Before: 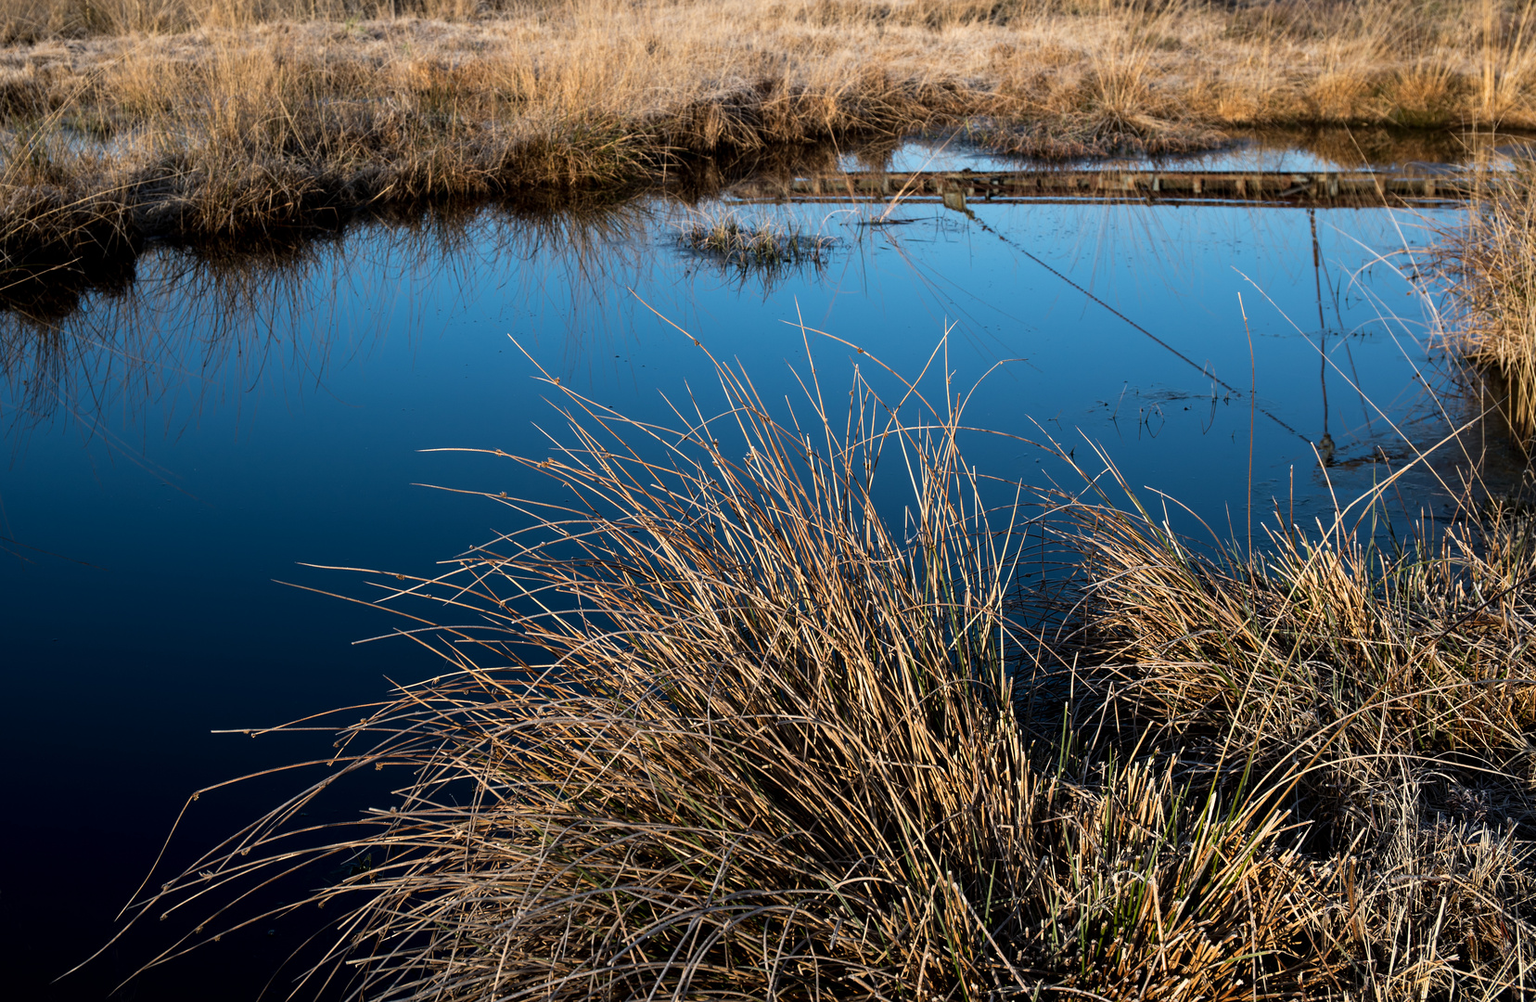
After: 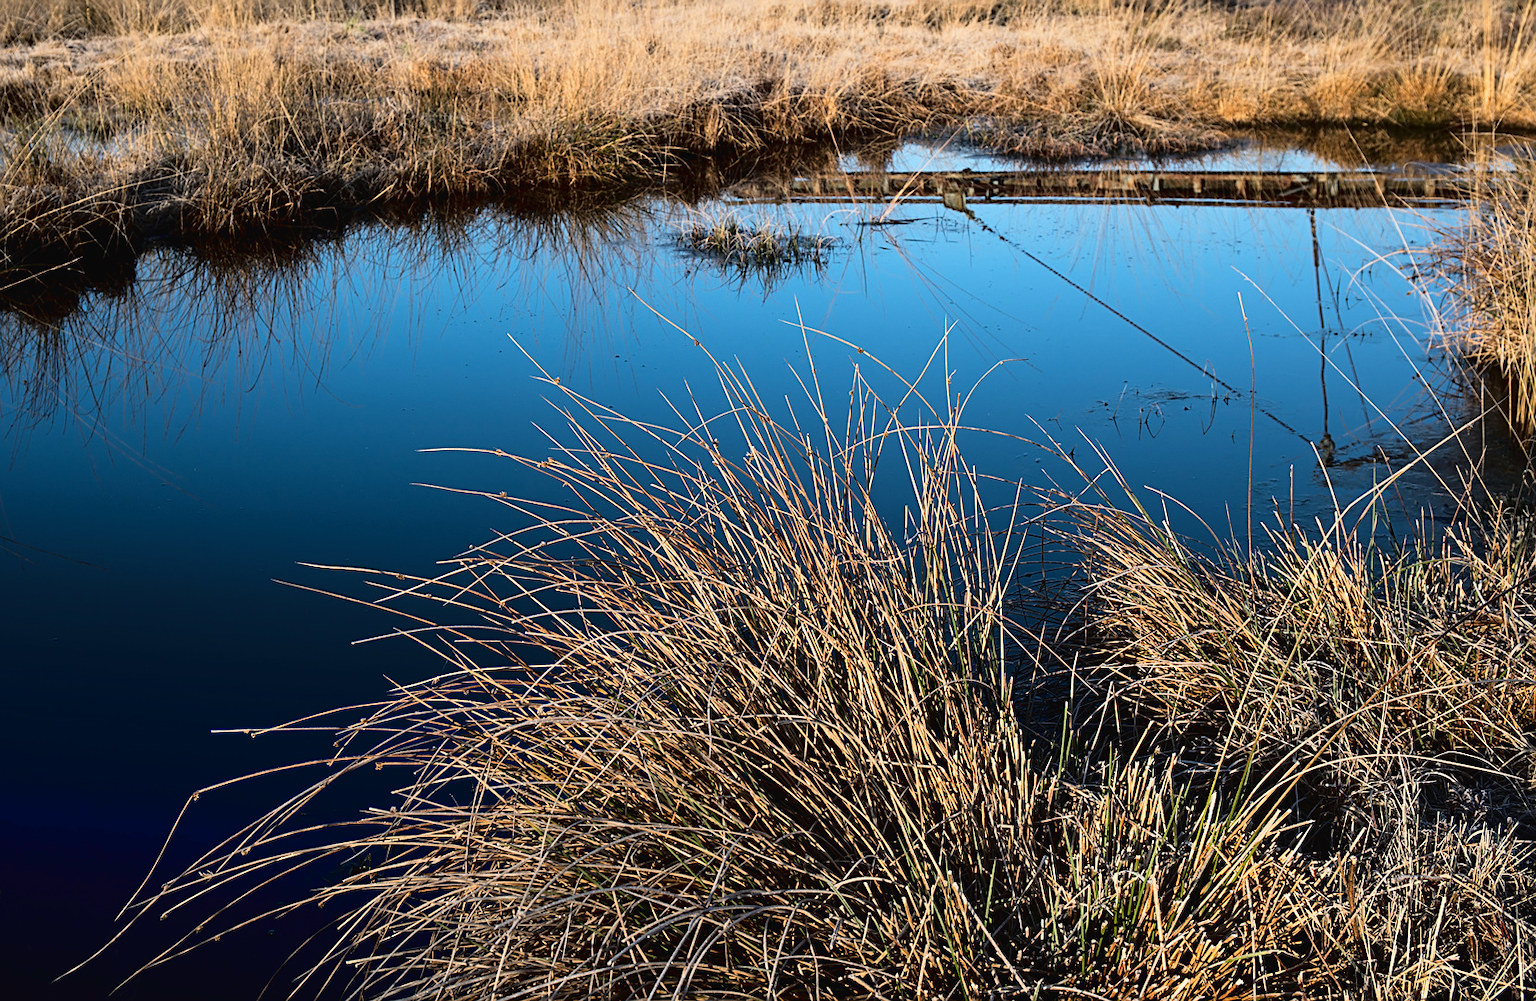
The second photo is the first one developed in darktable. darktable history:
tone curve: curves: ch0 [(0, 0.022) (0.114, 0.096) (0.282, 0.299) (0.456, 0.51) (0.613, 0.693) (0.786, 0.843) (0.999, 0.949)]; ch1 [(0, 0) (0.384, 0.365) (0.463, 0.447) (0.486, 0.474) (0.503, 0.5) (0.535, 0.522) (0.555, 0.546) (0.593, 0.599) (0.755, 0.793) (1, 1)]; ch2 [(0, 0) (0.369, 0.375) (0.449, 0.434) (0.501, 0.5) (0.528, 0.517) (0.561, 0.57) (0.612, 0.631) (0.668, 0.659) (1, 1)], color space Lab, linked channels, preserve colors none
sharpen: on, module defaults
